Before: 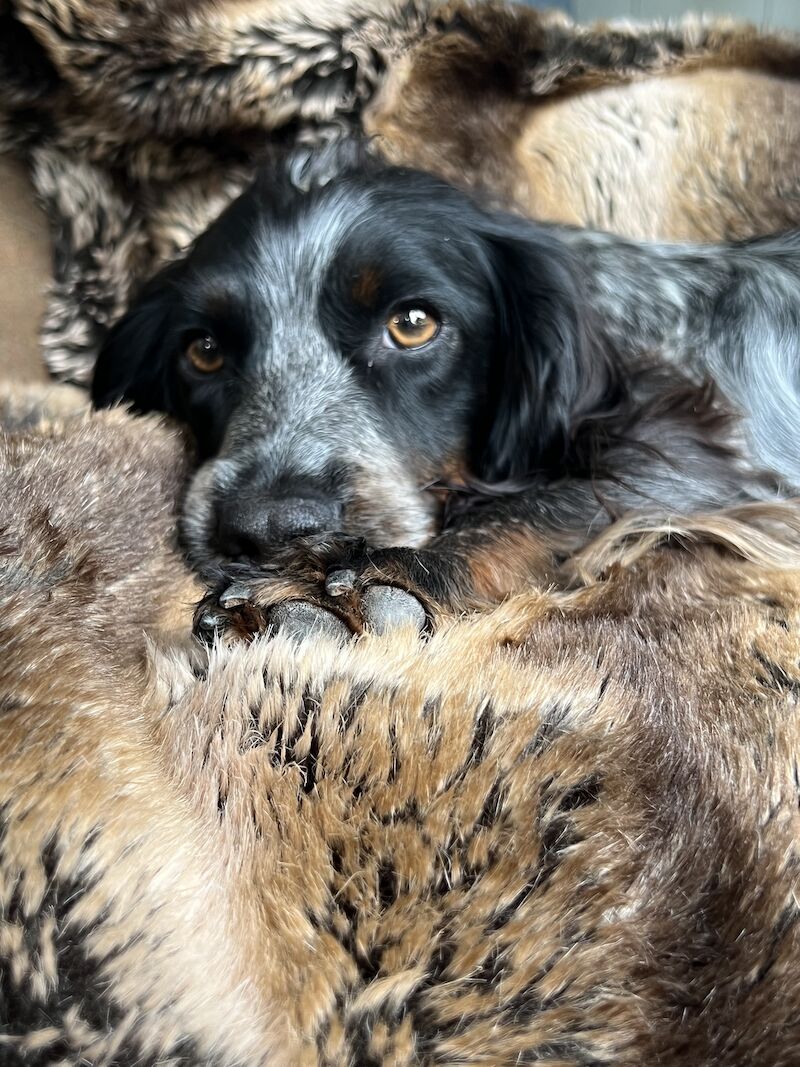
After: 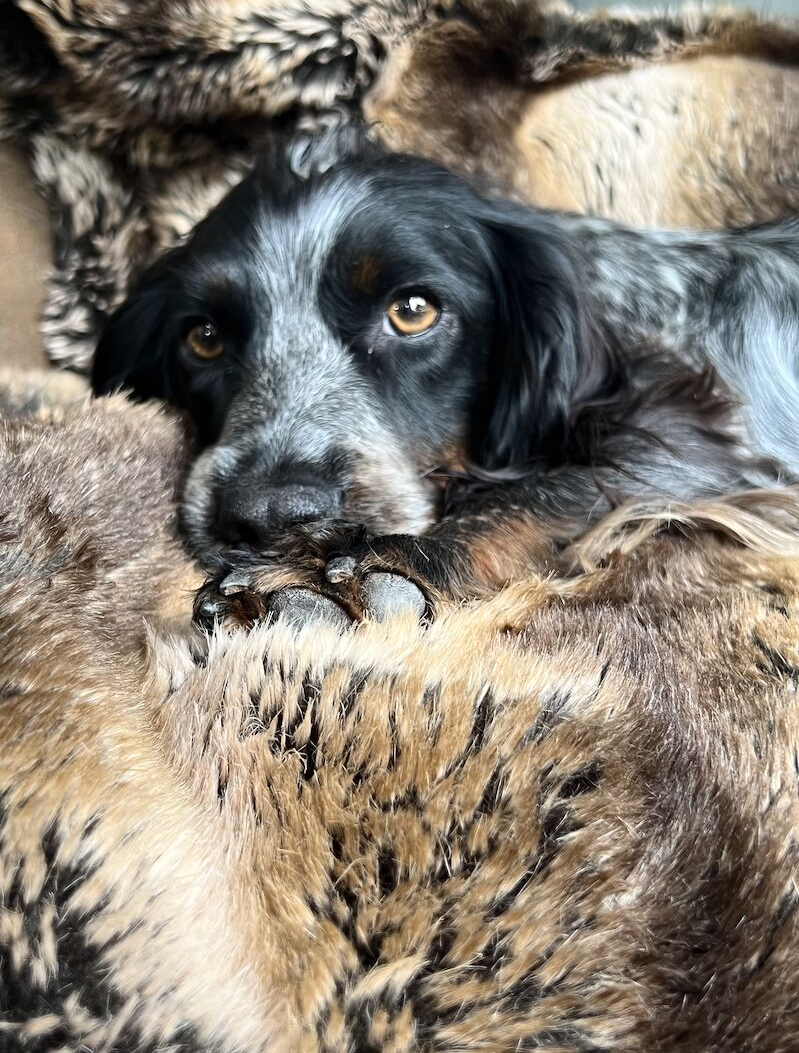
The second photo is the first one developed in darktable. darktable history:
contrast brightness saturation: contrast 0.15, brightness 0.051
shadows and highlights: low approximation 0.01, soften with gaussian
crop: top 1.279%, right 0.091%
